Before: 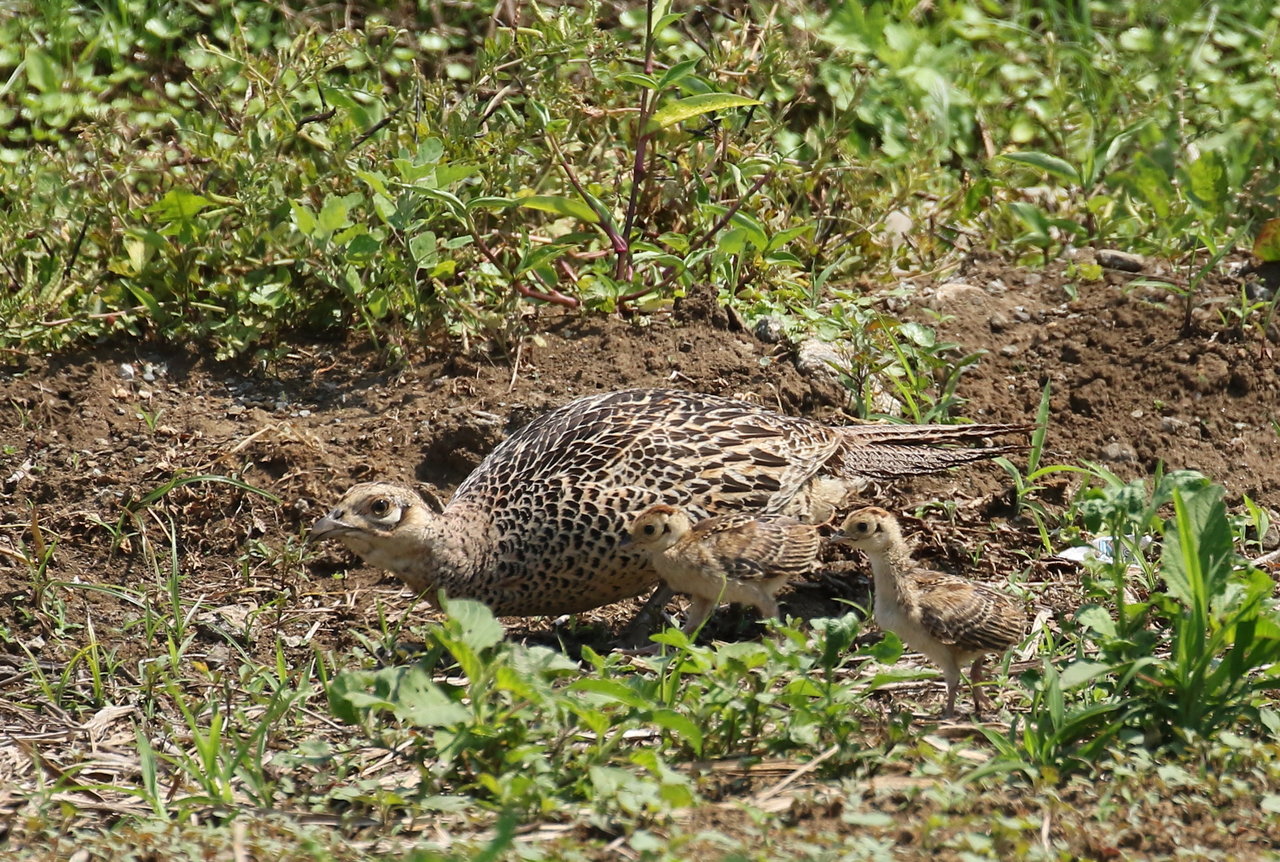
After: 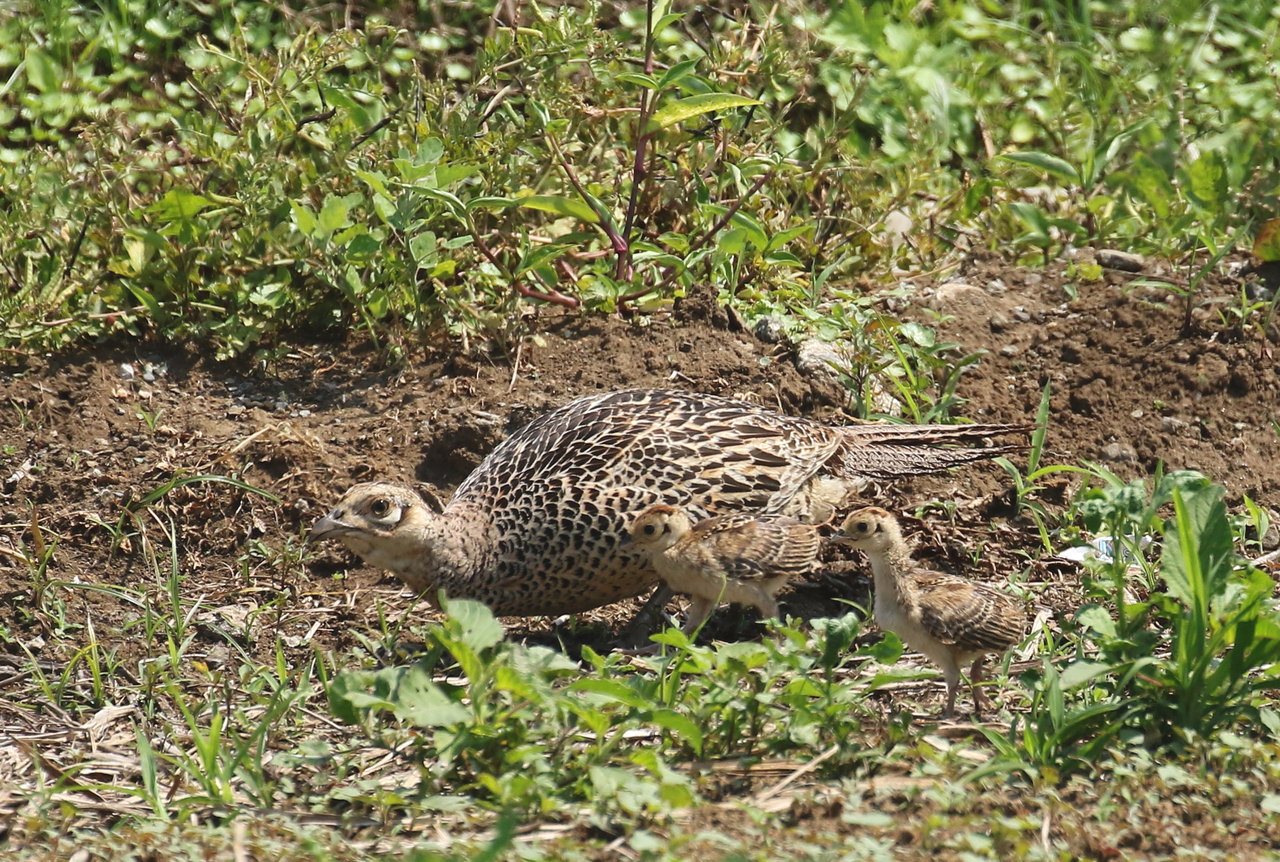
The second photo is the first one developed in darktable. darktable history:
exposure: black level correction -0.005, exposure 0.054 EV, compensate highlight preservation false
